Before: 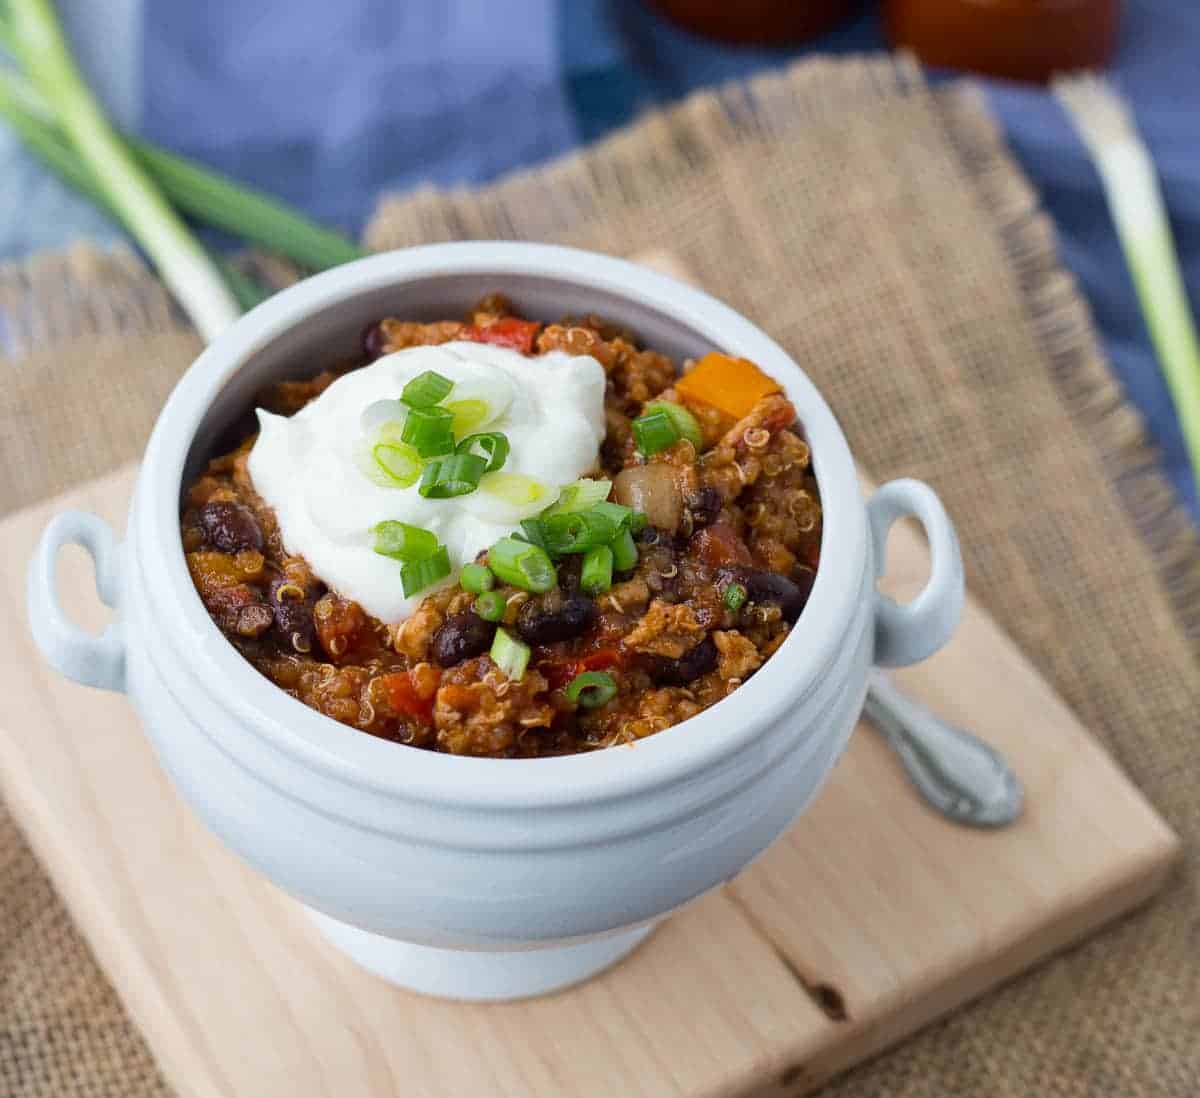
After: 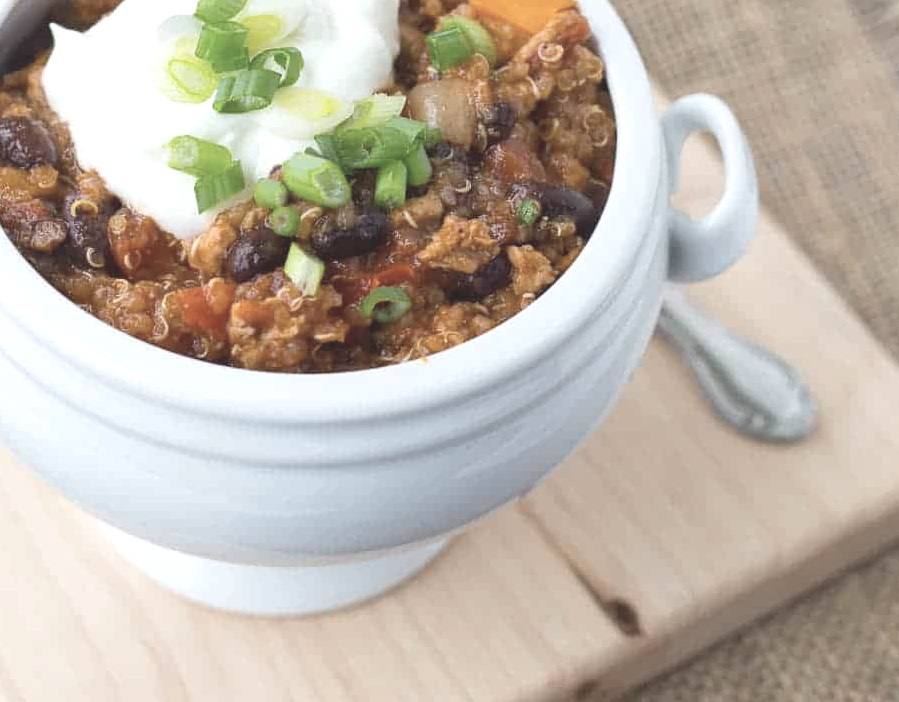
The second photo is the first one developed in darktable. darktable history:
crop and rotate: left 17.176%, top 35.186%, right 7.901%, bottom 0.847%
exposure: black level correction 0, exposure 1 EV, compensate highlight preservation false
contrast brightness saturation: contrast -0.268, saturation -0.45
